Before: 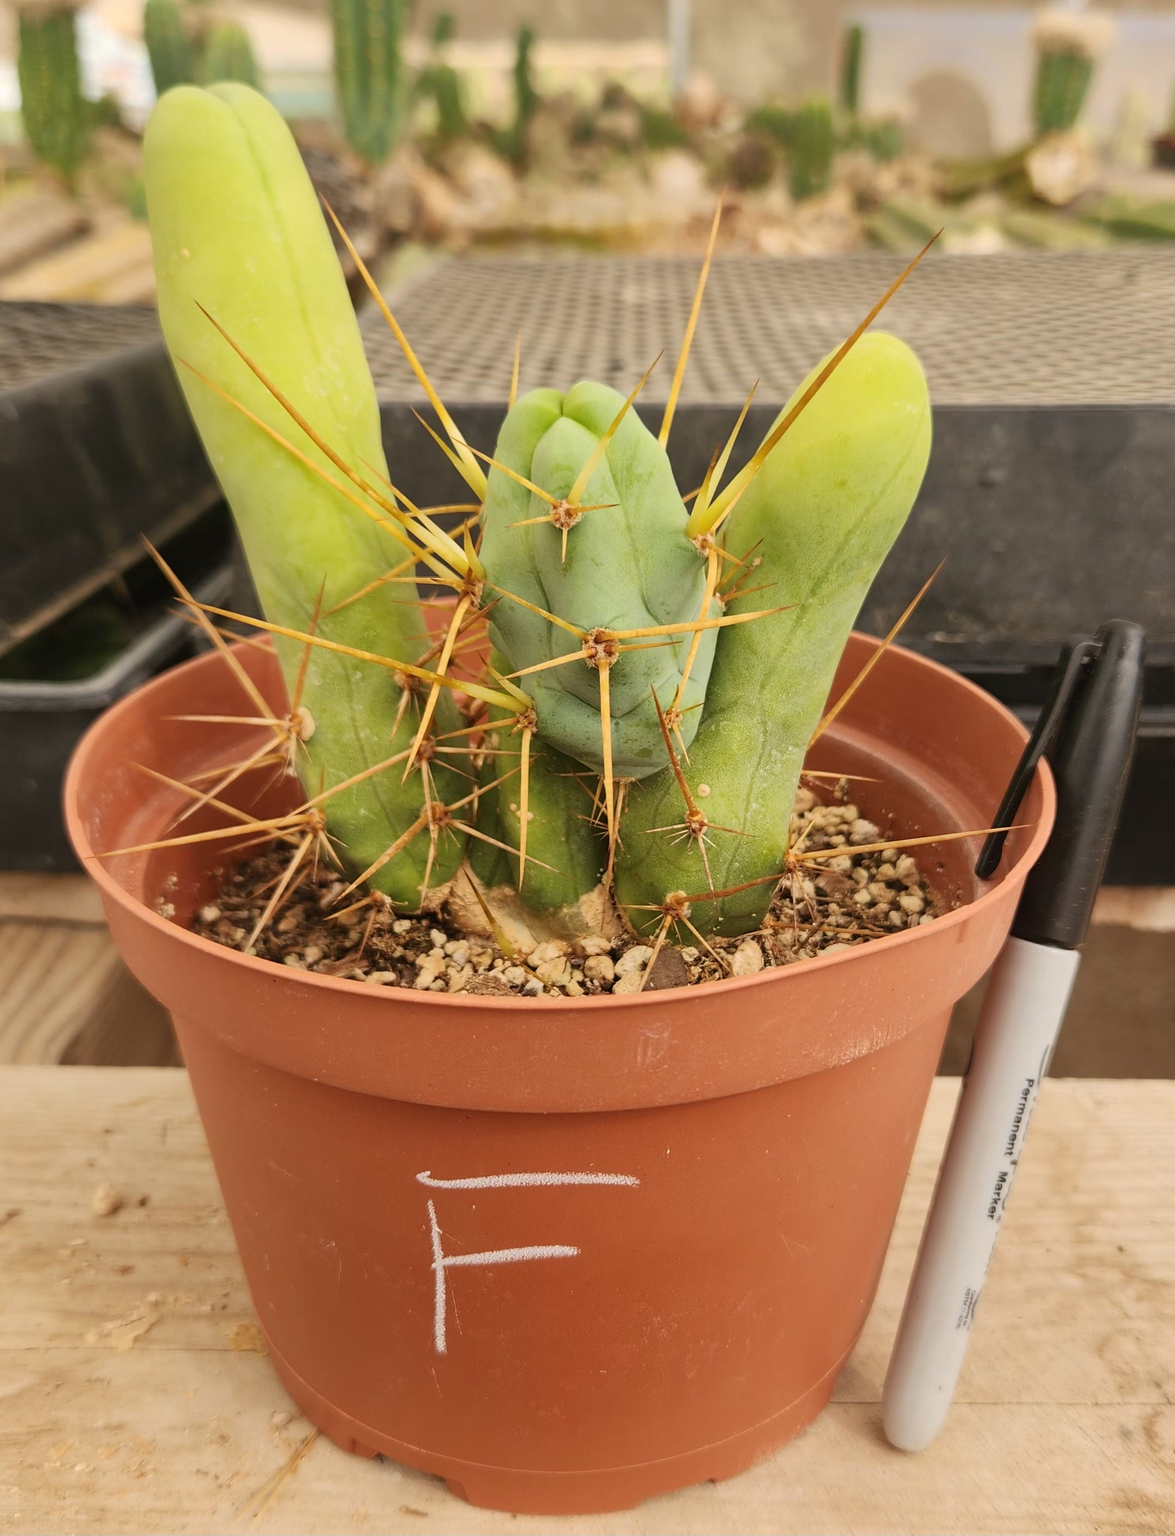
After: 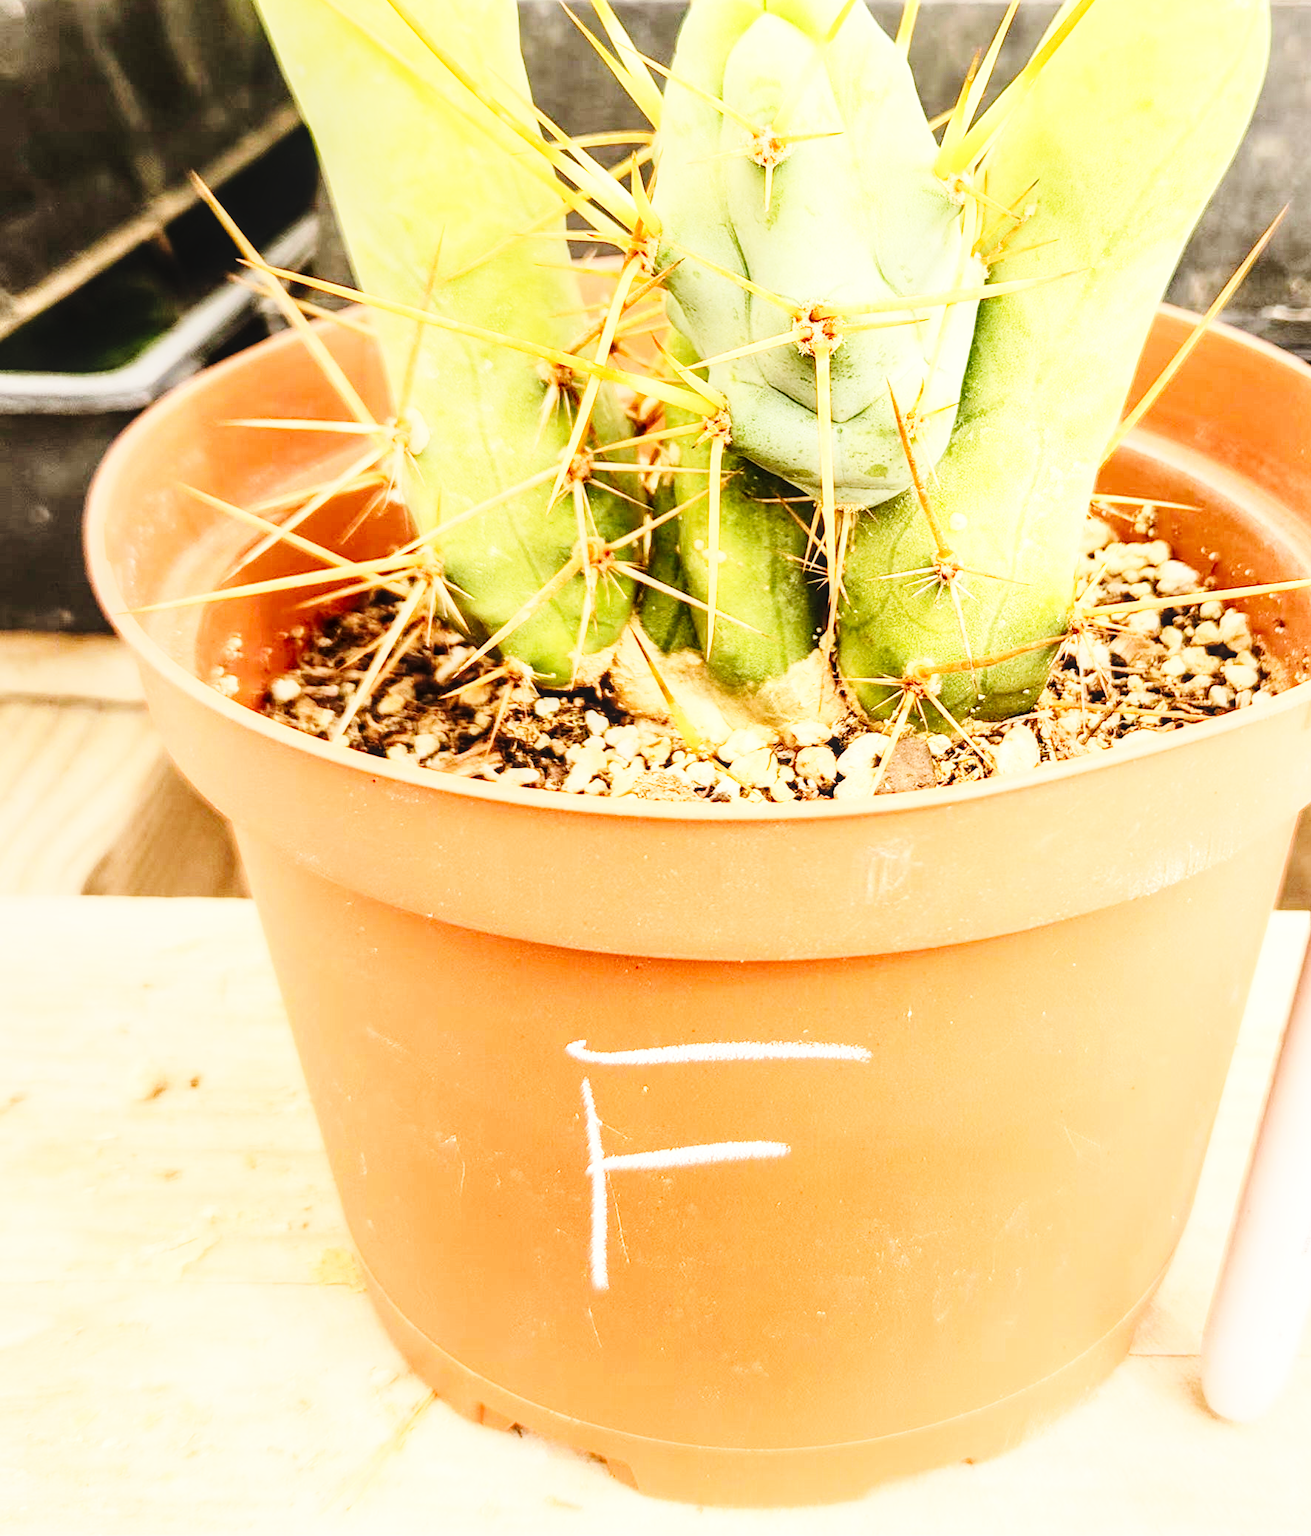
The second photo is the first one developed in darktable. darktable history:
crop: top 26.511%, right 17.982%
base curve: curves: ch0 [(0, 0) (0, 0) (0.002, 0.001) (0.008, 0.003) (0.019, 0.011) (0.037, 0.037) (0.064, 0.11) (0.102, 0.232) (0.152, 0.379) (0.216, 0.524) (0.296, 0.665) (0.394, 0.789) (0.512, 0.881) (0.651, 0.945) (0.813, 0.986) (1, 1)], preserve colors none
local contrast: on, module defaults
tone equalizer: -7 EV 0.145 EV, -6 EV 0.633 EV, -5 EV 1.13 EV, -4 EV 1.33 EV, -3 EV 1.17 EV, -2 EV 0.6 EV, -1 EV 0.154 EV, edges refinement/feathering 500, mask exposure compensation -1.57 EV, preserve details no
